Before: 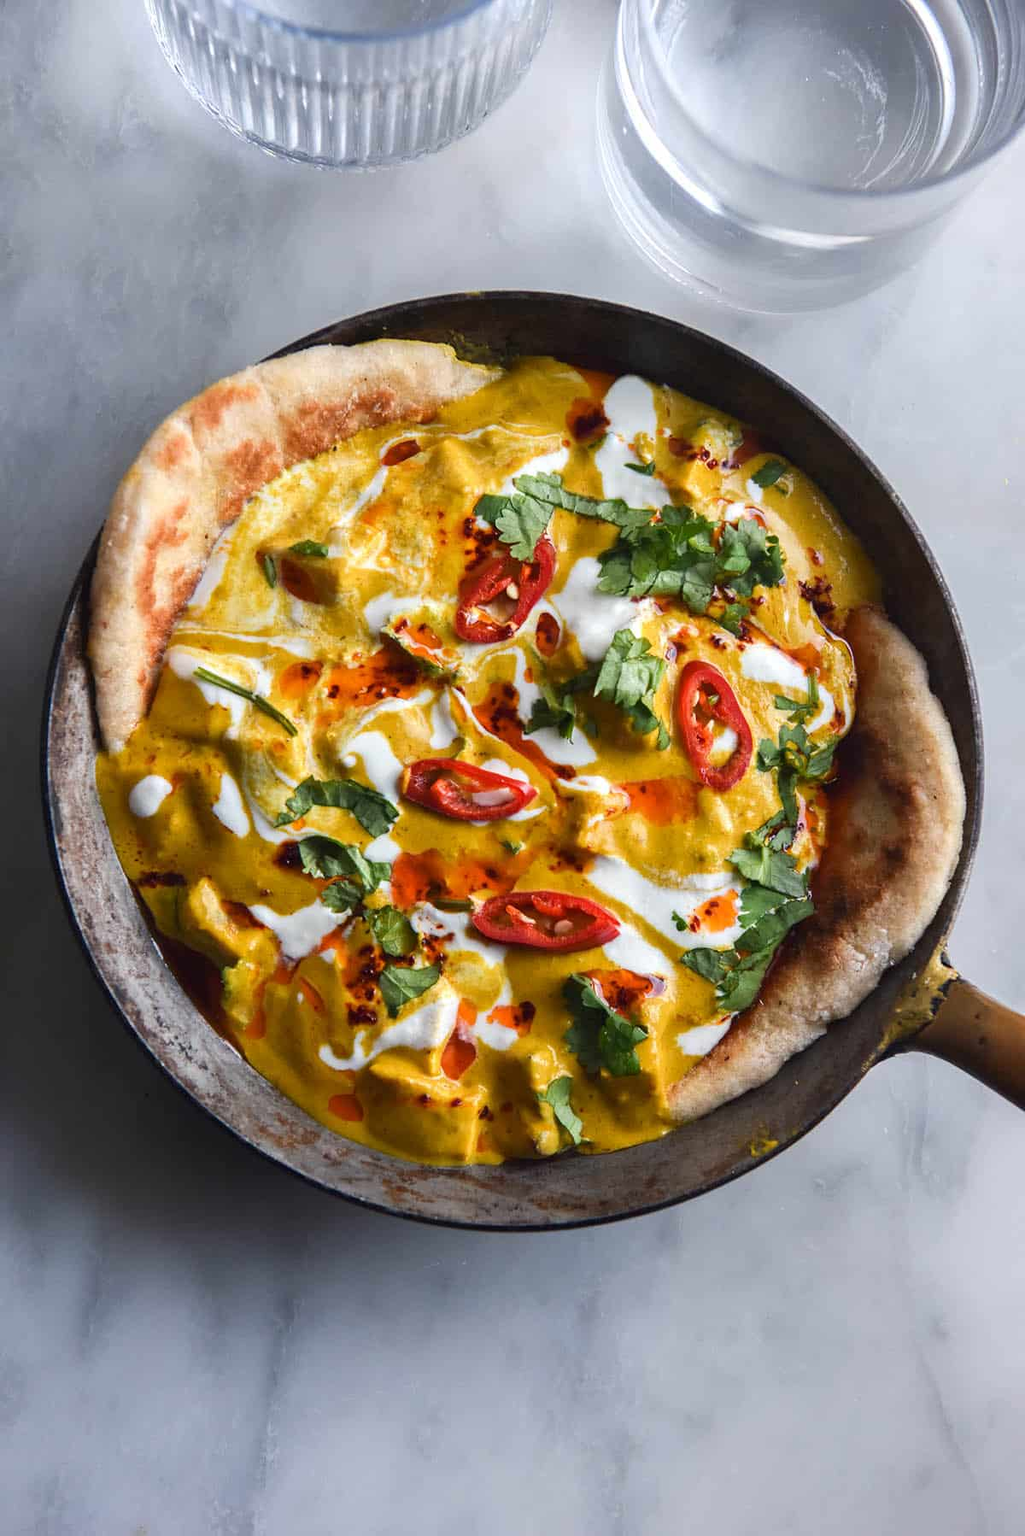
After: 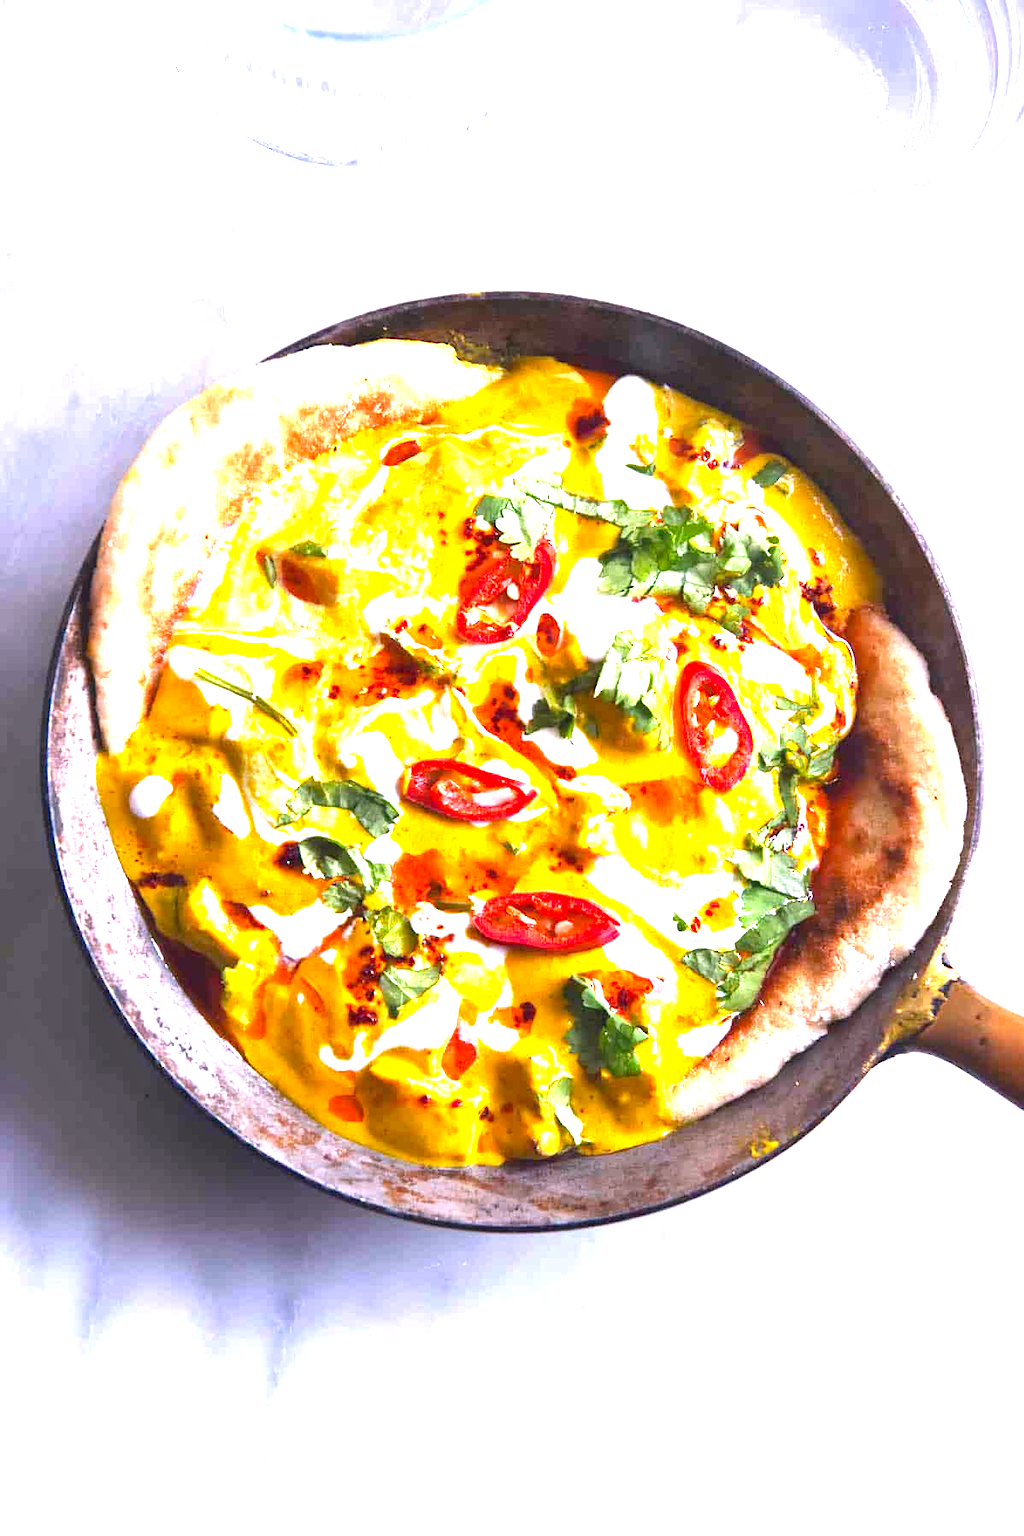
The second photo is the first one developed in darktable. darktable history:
exposure: exposure 2 EV, compensate exposure bias true, compensate highlight preservation false
white balance: red 1.066, blue 1.119
contrast brightness saturation: saturation 0.13
local contrast: mode bilateral grid, contrast 10, coarseness 25, detail 115%, midtone range 0.2
